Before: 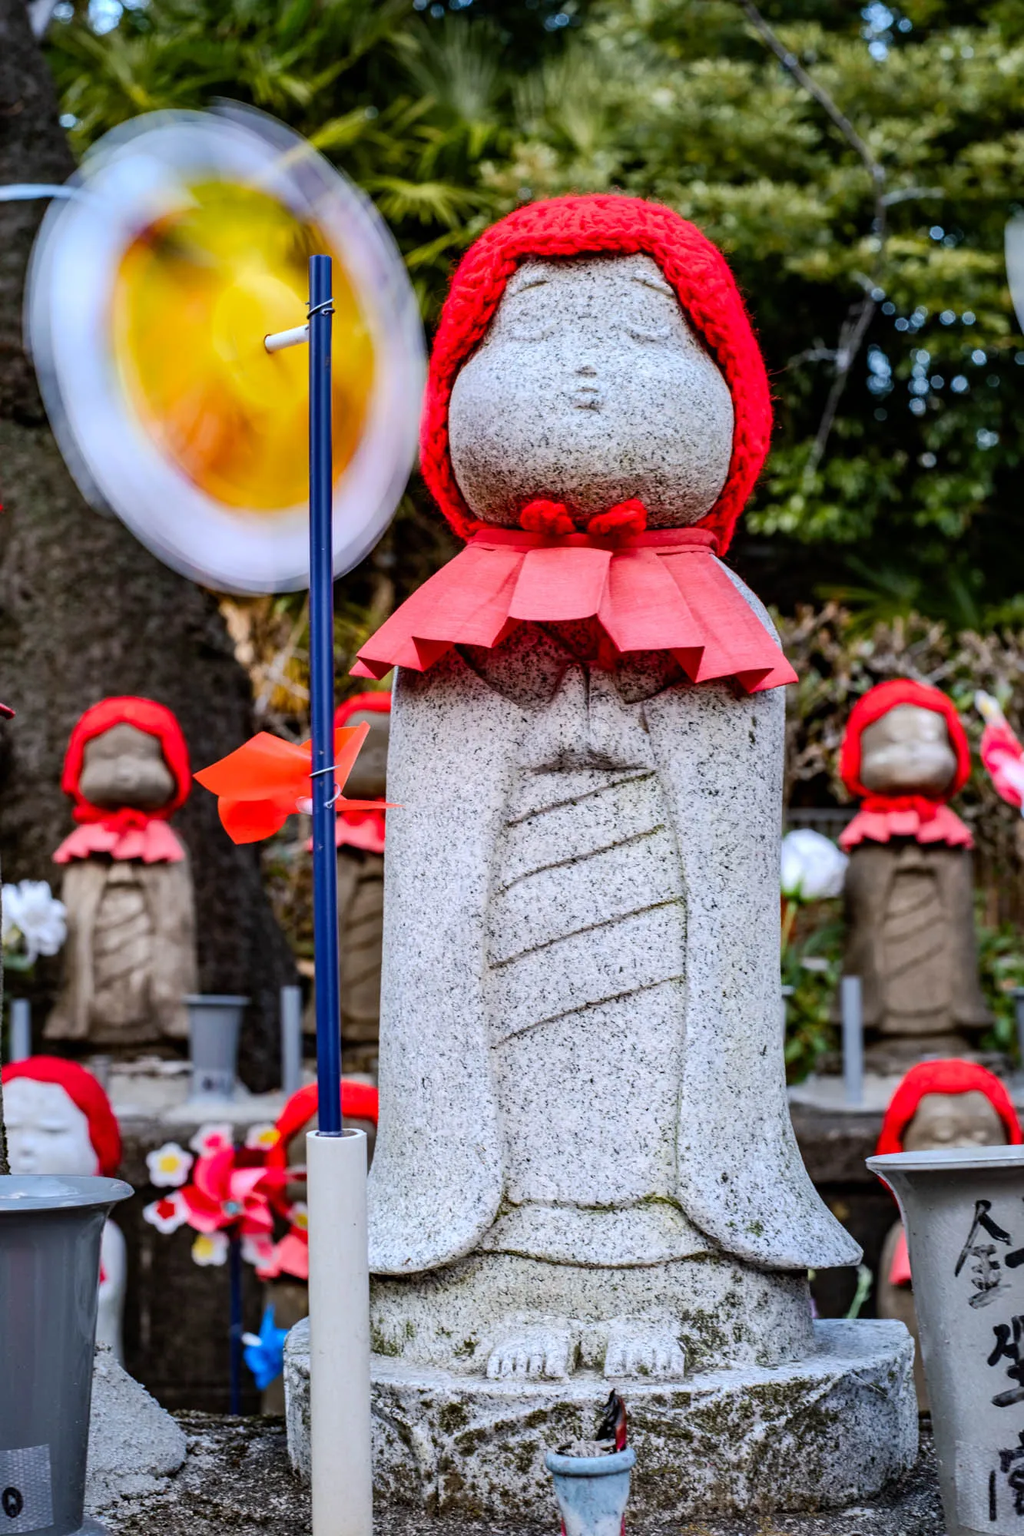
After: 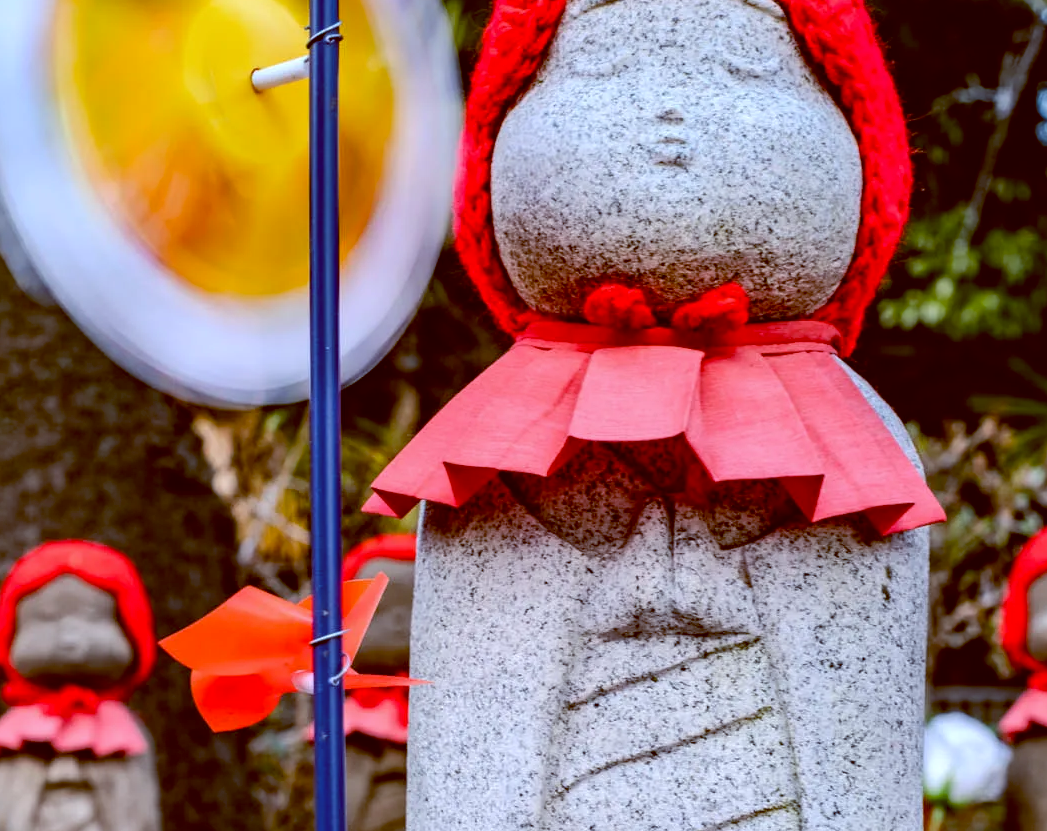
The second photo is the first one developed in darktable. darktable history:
crop: left 7.036%, top 18.398%, right 14.379%, bottom 40.043%
color balance: lift [1, 1.015, 1.004, 0.985], gamma [1, 0.958, 0.971, 1.042], gain [1, 0.956, 0.977, 1.044]
